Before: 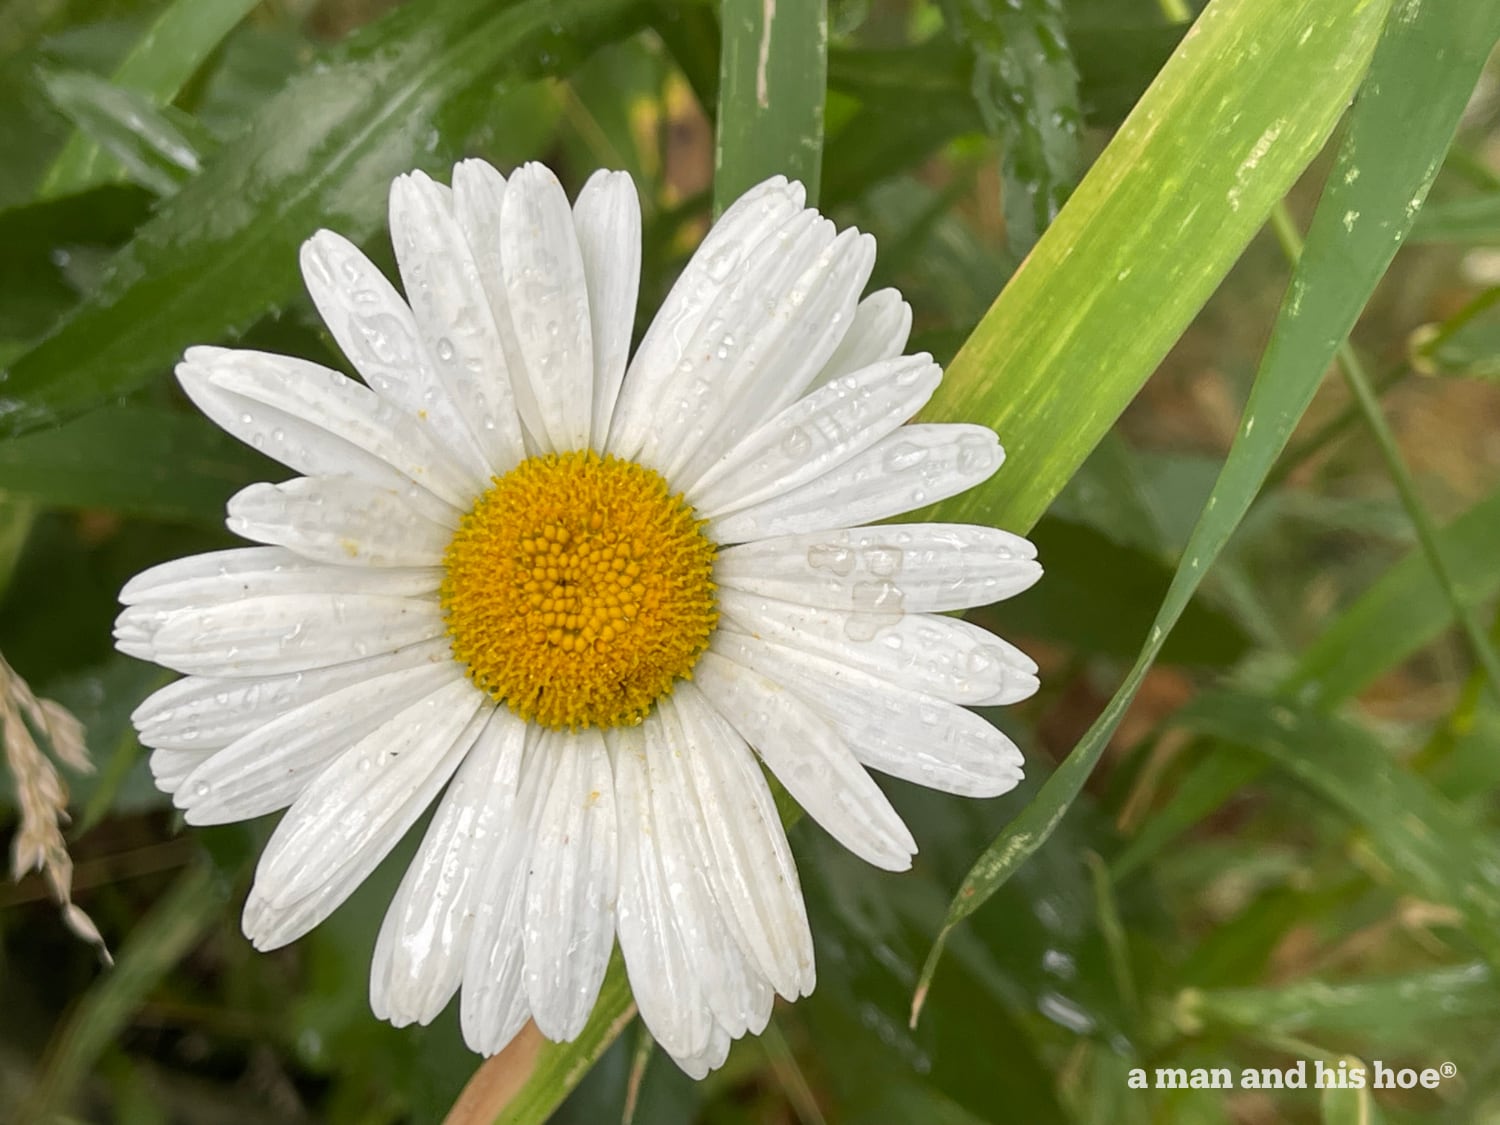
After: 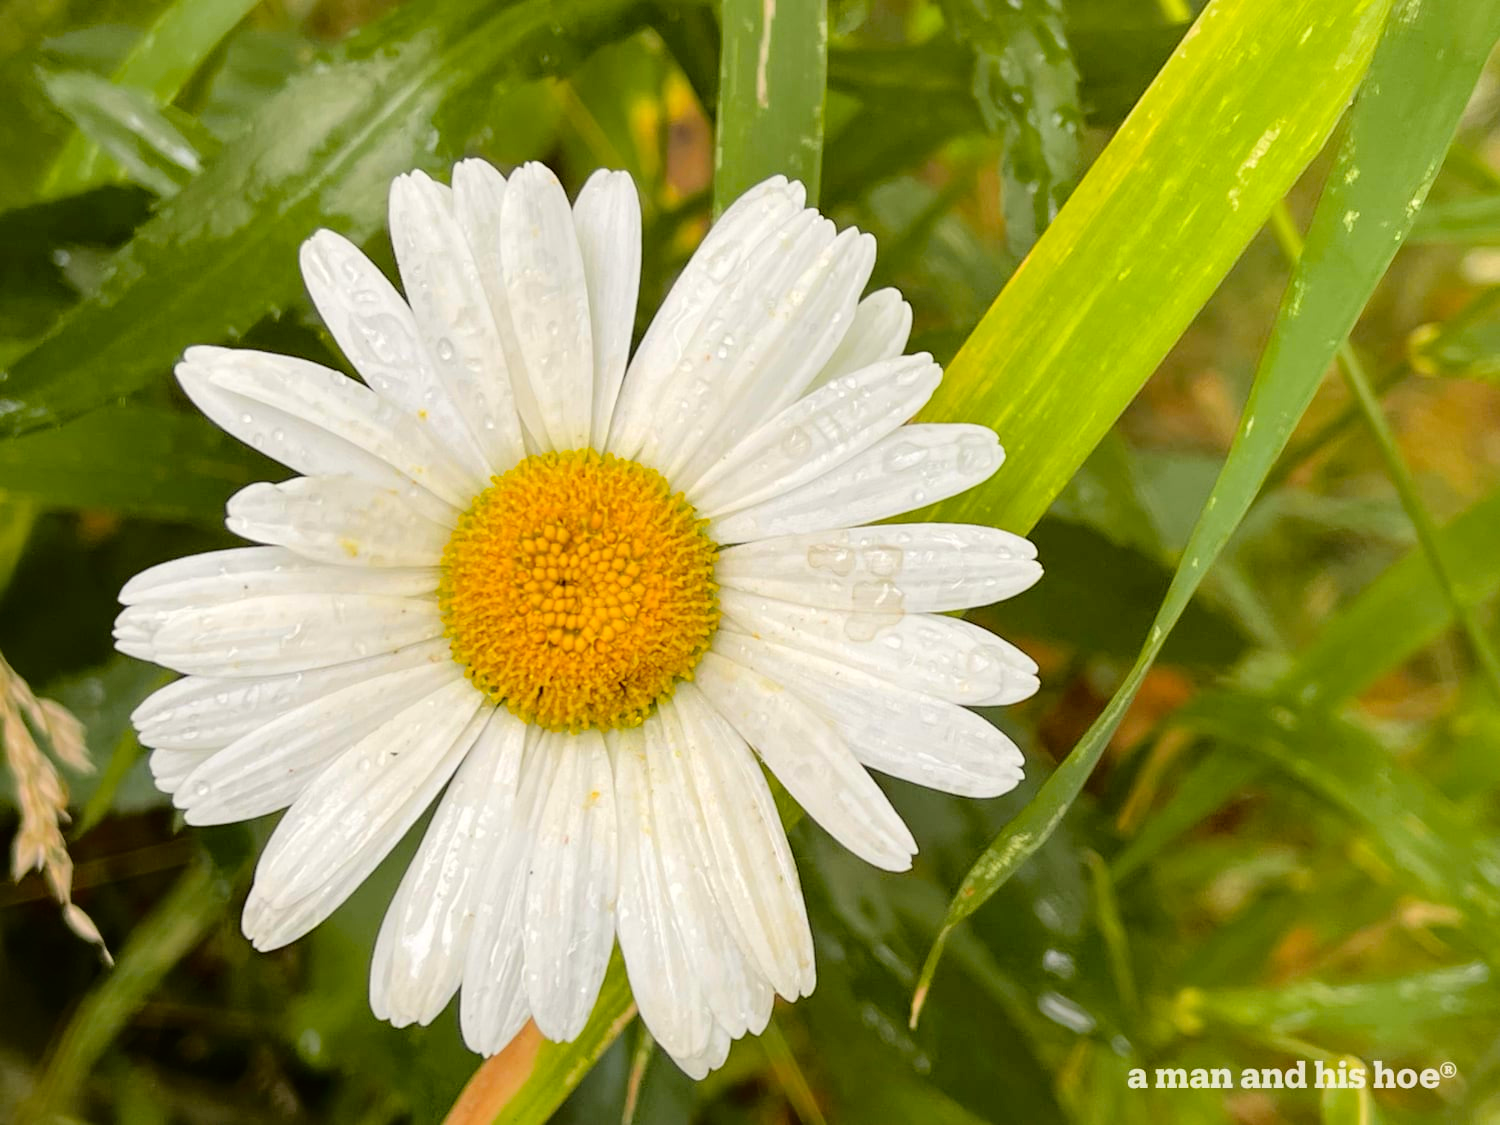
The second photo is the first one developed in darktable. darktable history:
color balance rgb: linear chroma grading › global chroma 15%, perceptual saturation grading › global saturation 30%
tone curve: curves: ch0 [(0, 0.01) (0.058, 0.039) (0.159, 0.117) (0.282, 0.327) (0.45, 0.534) (0.676, 0.751) (0.89, 0.919) (1, 1)]; ch1 [(0, 0) (0.094, 0.081) (0.285, 0.299) (0.385, 0.403) (0.447, 0.455) (0.495, 0.496) (0.544, 0.552) (0.589, 0.612) (0.722, 0.728) (1, 1)]; ch2 [(0, 0) (0.257, 0.217) (0.43, 0.421) (0.498, 0.507) (0.531, 0.544) (0.56, 0.579) (0.625, 0.642) (1, 1)], color space Lab, independent channels, preserve colors none
